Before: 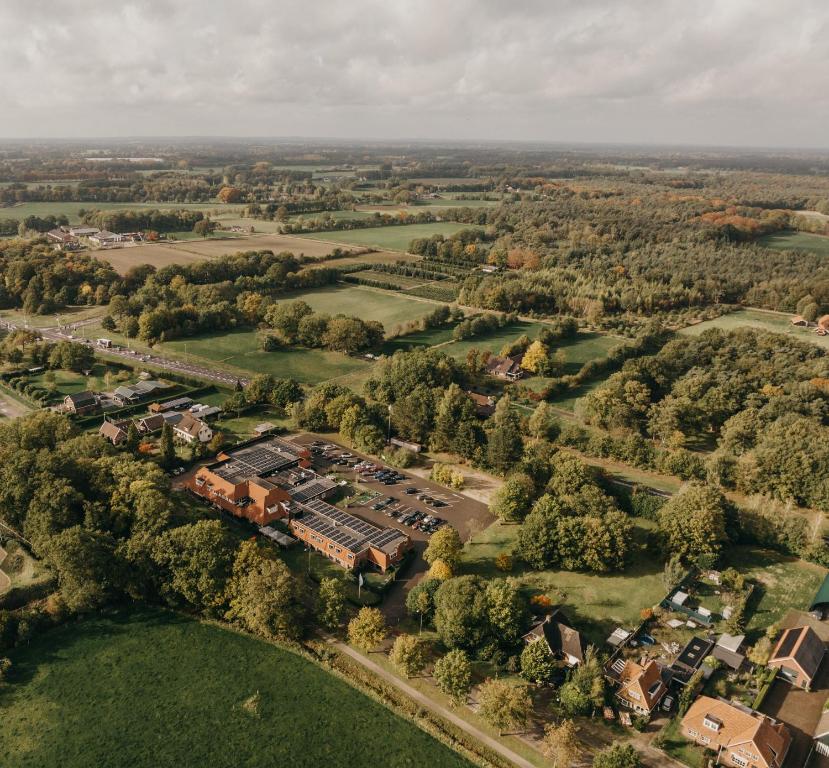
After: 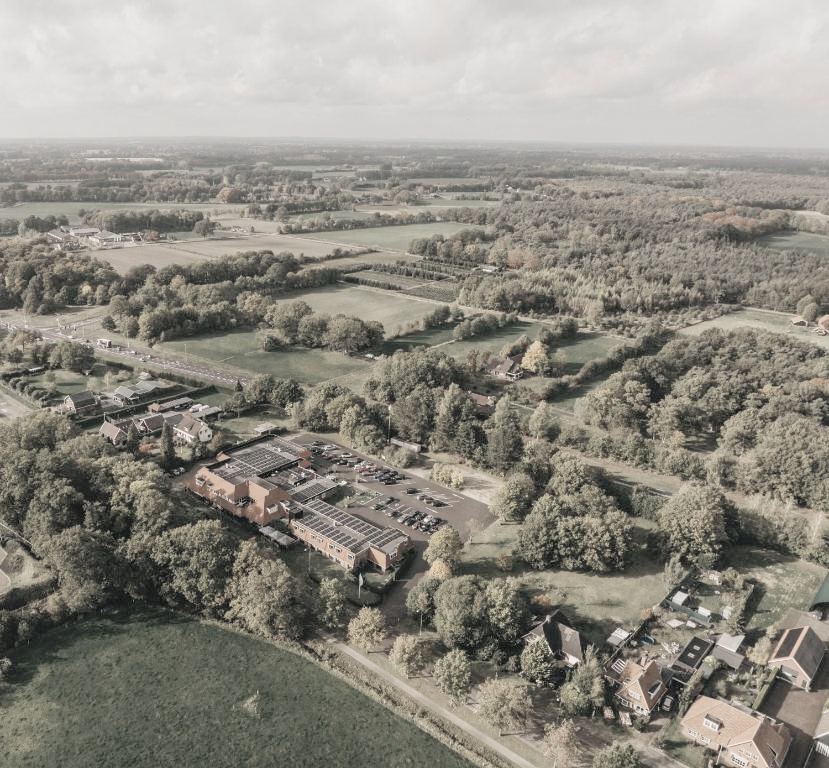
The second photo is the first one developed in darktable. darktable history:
color zones: curves: ch1 [(0, 0.34) (0.143, 0.164) (0.286, 0.152) (0.429, 0.176) (0.571, 0.173) (0.714, 0.188) (0.857, 0.199) (1, 0.34)]
contrast brightness saturation: contrast 0.1, brightness 0.3, saturation 0.14
